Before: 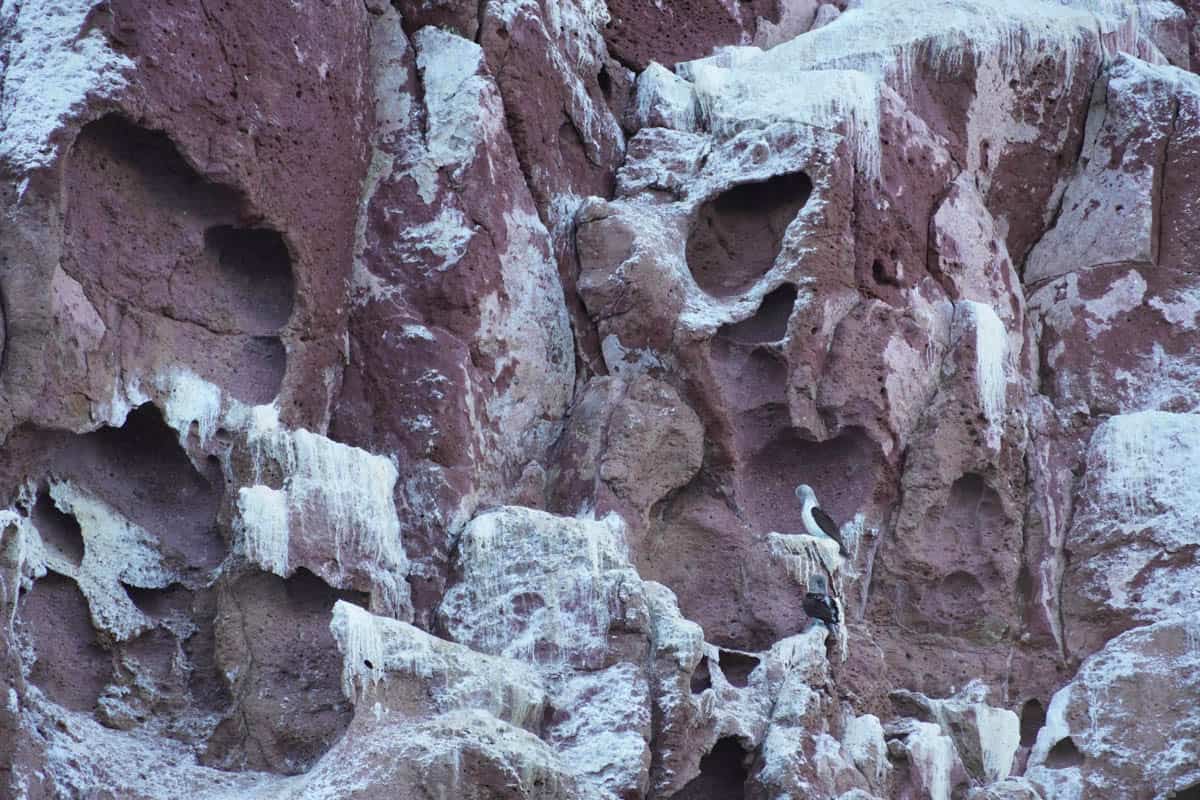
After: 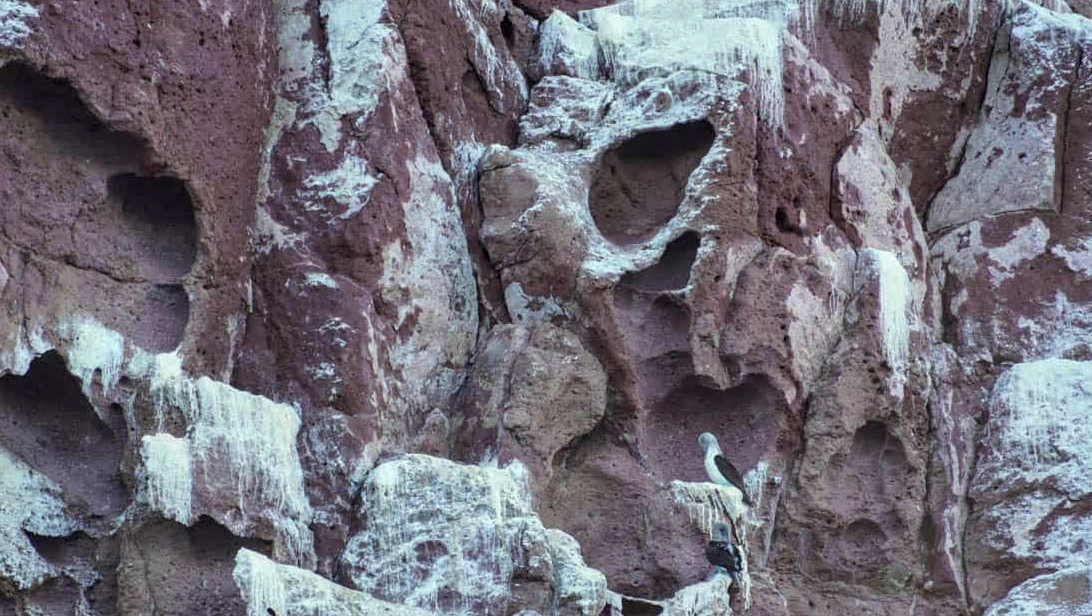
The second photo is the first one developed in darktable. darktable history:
color correction: highlights a* -4.28, highlights b* 6.53
shadows and highlights: soften with gaussian
crop: left 8.155%, top 6.611%, bottom 15.385%
local contrast: on, module defaults
